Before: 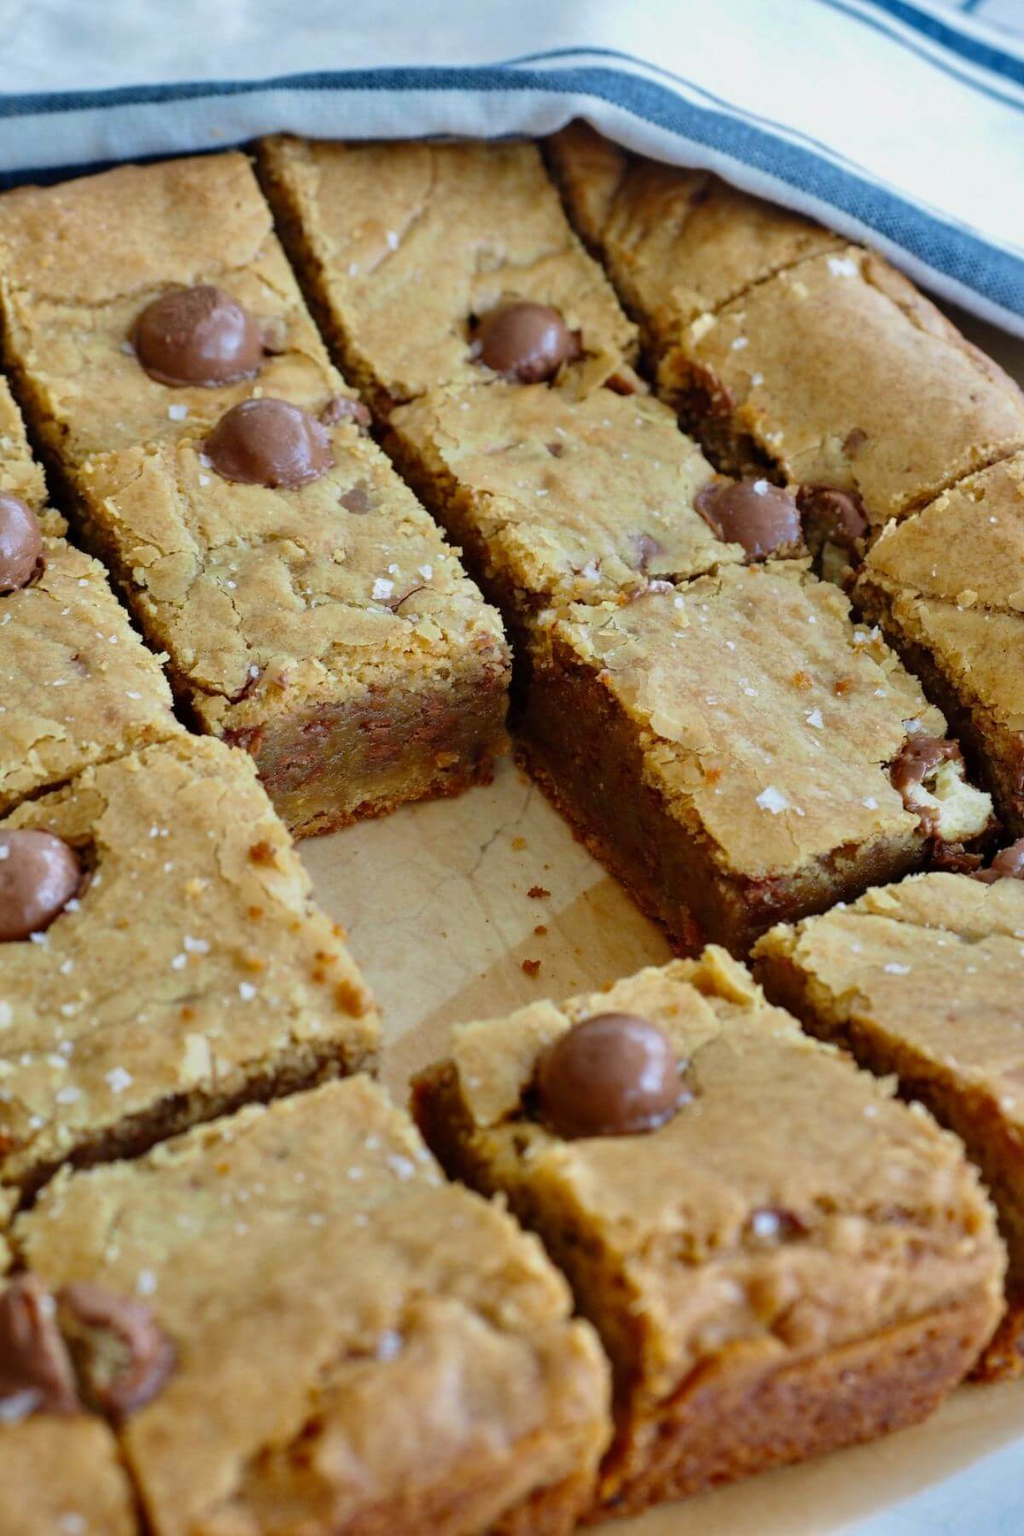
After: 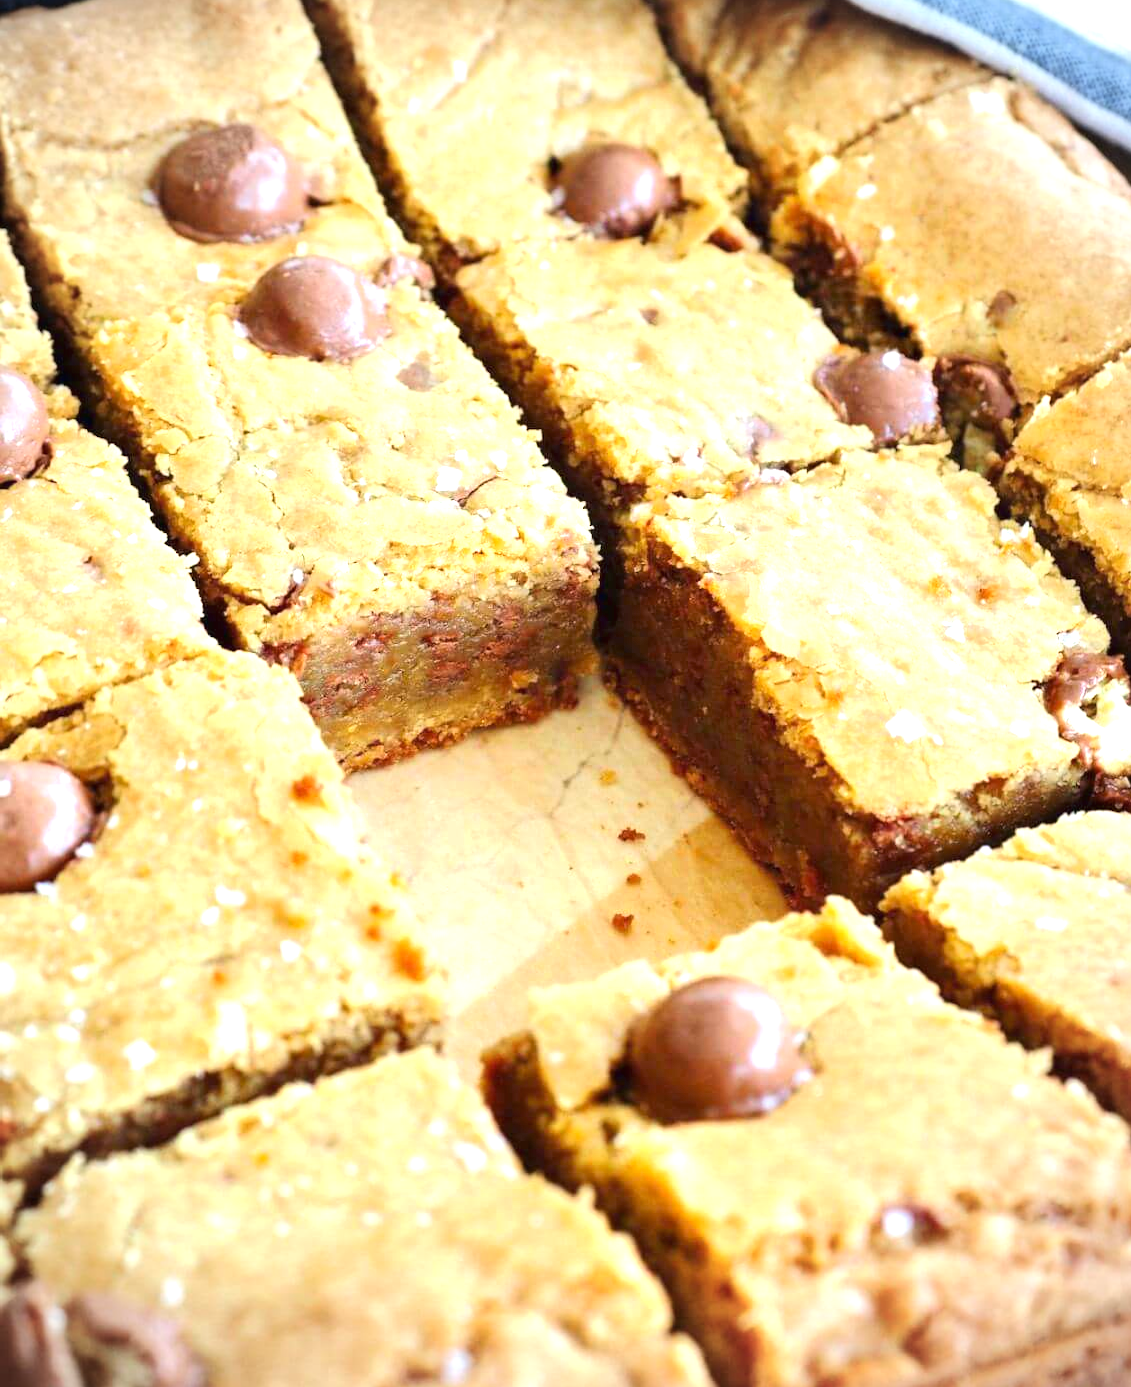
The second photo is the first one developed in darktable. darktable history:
tone curve: curves: ch0 [(0, 0.009) (0.037, 0.035) (0.131, 0.126) (0.275, 0.28) (0.476, 0.514) (0.617, 0.667) (0.704, 0.759) (0.813, 0.863) (0.911, 0.931) (0.997, 1)]; ch1 [(0, 0) (0.318, 0.271) (0.444, 0.438) (0.493, 0.496) (0.508, 0.5) (0.534, 0.535) (0.57, 0.582) (0.65, 0.664) (0.746, 0.764) (1, 1)]; ch2 [(0, 0) (0.246, 0.24) (0.36, 0.381) (0.415, 0.434) (0.476, 0.492) (0.502, 0.499) (0.522, 0.518) (0.533, 0.534) (0.586, 0.598) (0.634, 0.643) (0.706, 0.717) (0.853, 0.83) (1, 0.951)], color space Lab, linked channels
crop and rotate: angle 0.041°, top 11.683%, right 5.614%, bottom 11.161%
color zones: curves: ch0 [(0.25, 0.5) (0.423, 0.5) (0.443, 0.5) (0.521, 0.756) (0.568, 0.5) (0.576, 0.5) (0.75, 0.5)]; ch1 [(0.25, 0.5) (0.423, 0.5) (0.443, 0.5) (0.539, 0.873) (0.624, 0.565) (0.631, 0.5) (0.75, 0.5)]
exposure: black level correction 0, exposure 1.454 EV, compensate highlight preservation false
vignetting: fall-off radius 60.62%
